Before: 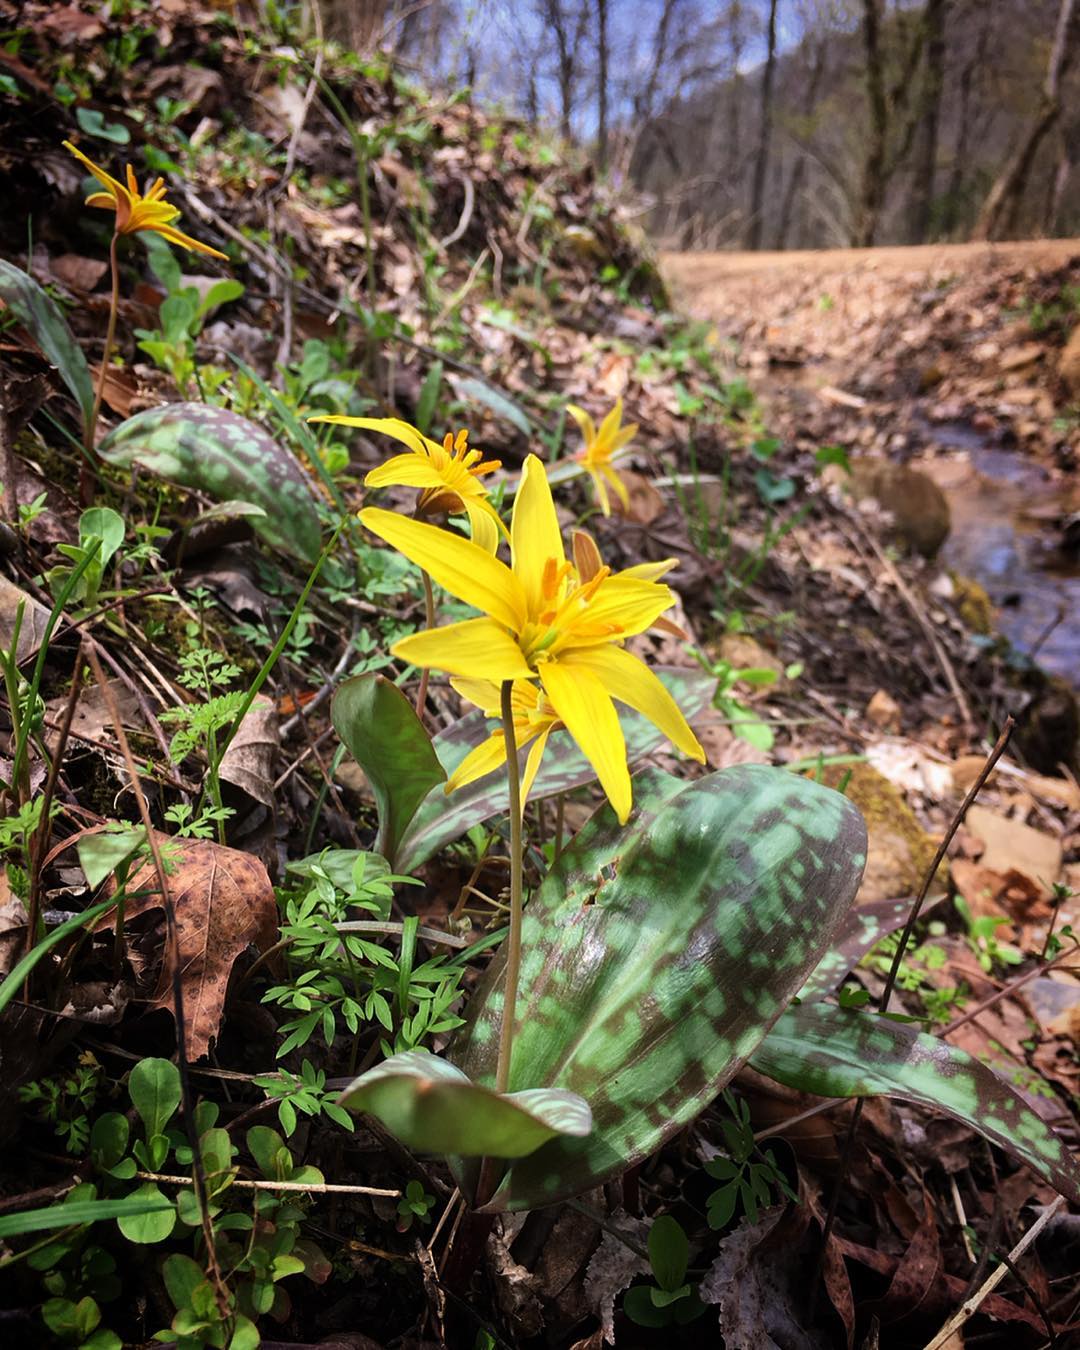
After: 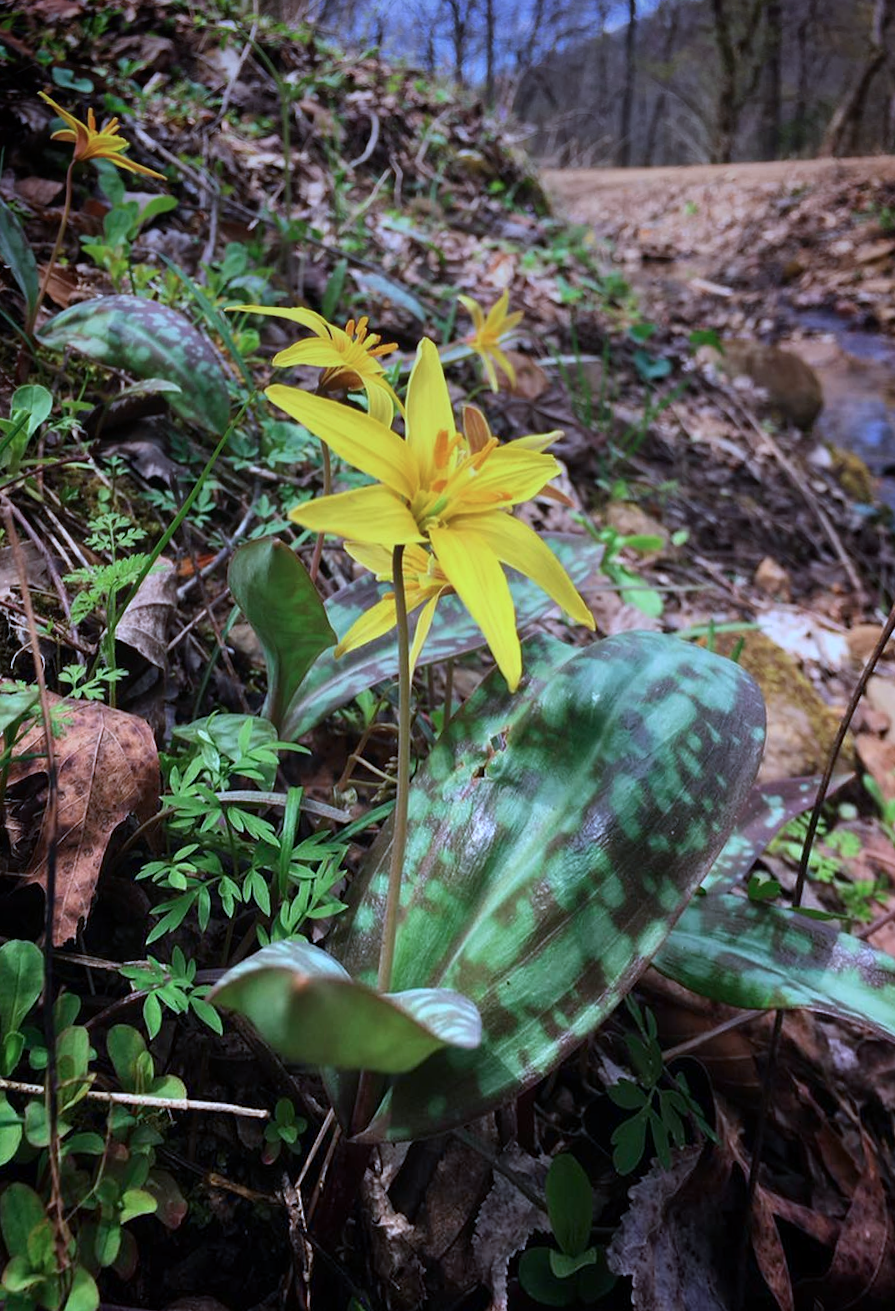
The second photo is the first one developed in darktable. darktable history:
color calibration: illuminant custom, x 0.39, y 0.392, temperature 3856.94 K
graduated density: on, module defaults
rotate and perspective: rotation 0.72°, lens shift (vertical) -0.352, lens shift (horizontal) -0.051, crop left 0.152, crop right 0.859, crop top 0.019, crop bottom 0.964
